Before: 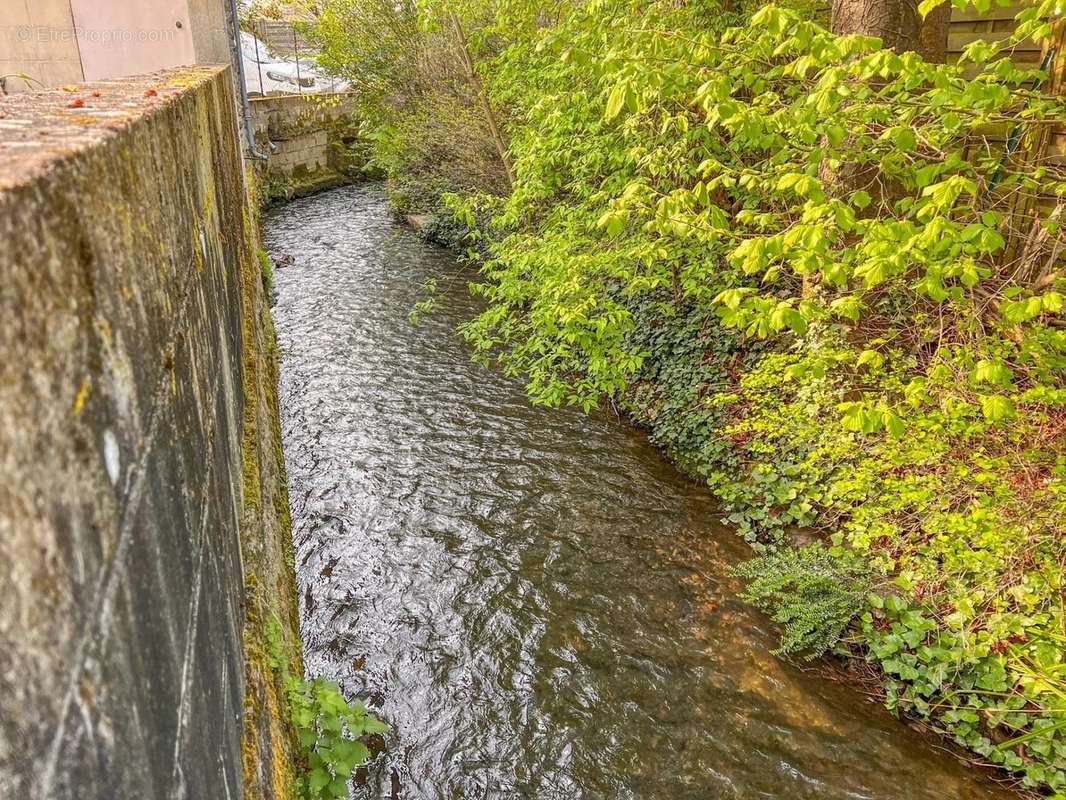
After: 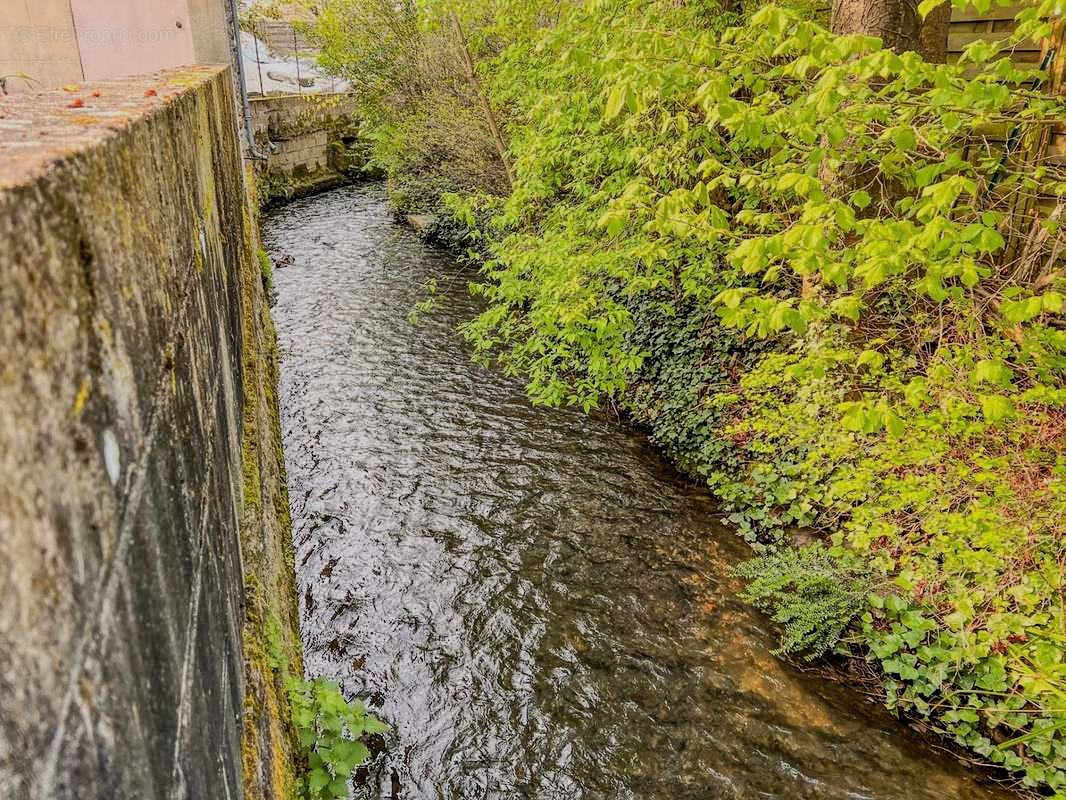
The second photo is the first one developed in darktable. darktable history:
filmic rgb: black relative exposure -4.26 EV, white relative exposure 5.15 EV, threshold 3.03 EV, hardness 2.15, contrast 1.174, color science v6 (2022), iterations of high-quality reconstruction 0, enable highlight reconstruction true
